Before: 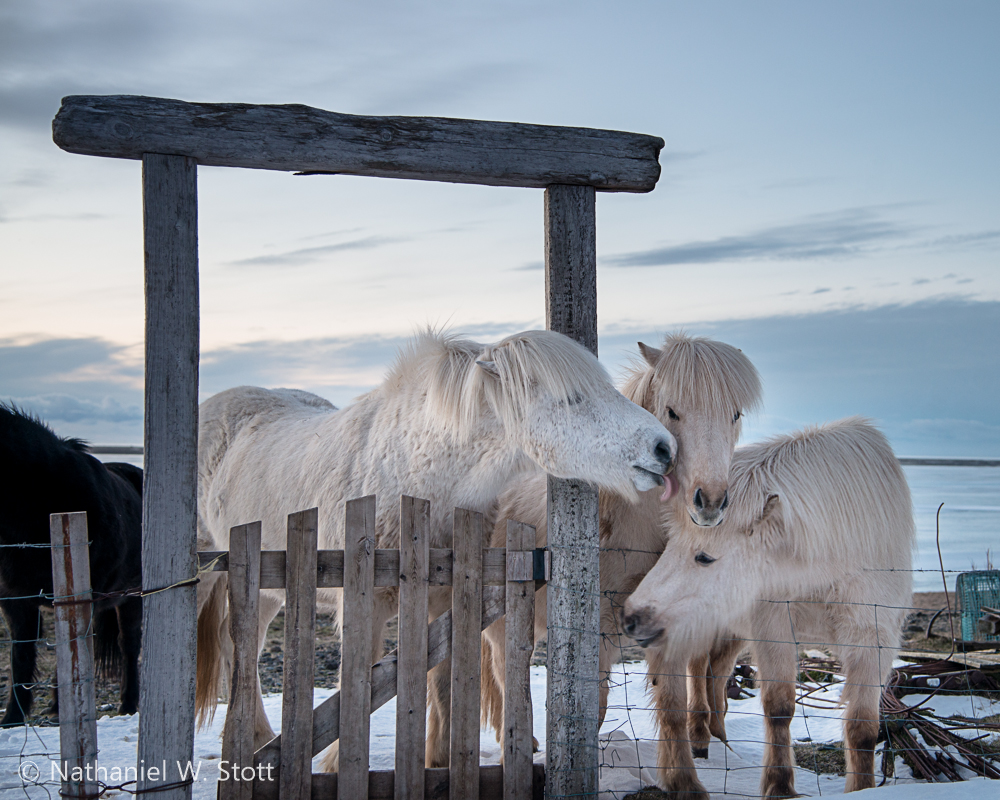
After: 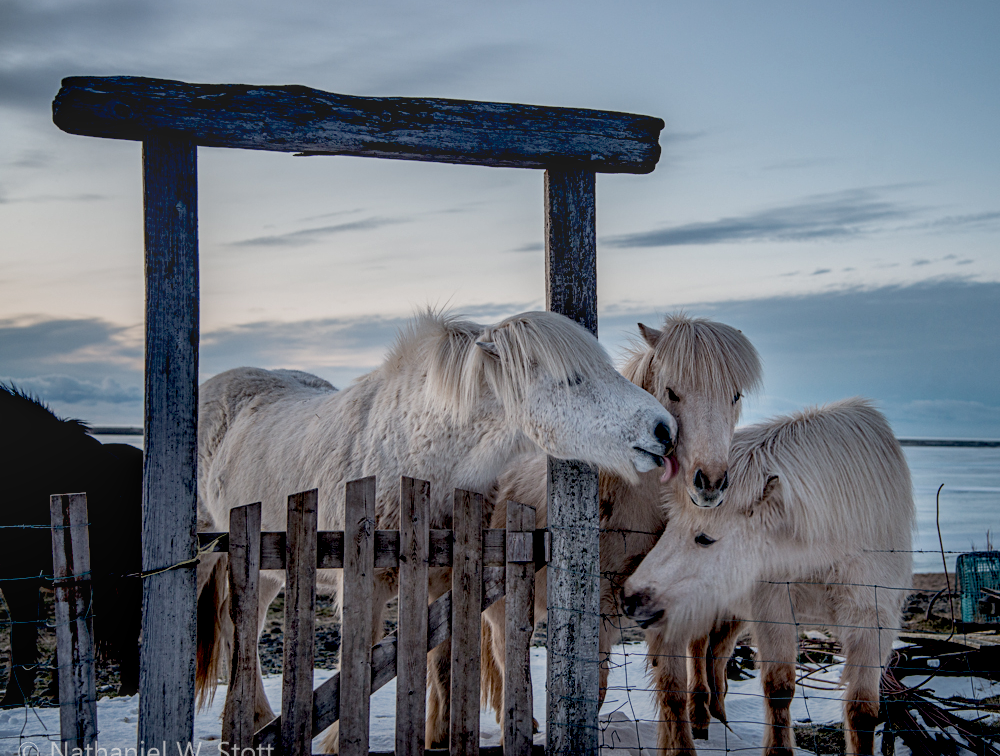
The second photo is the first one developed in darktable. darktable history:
exposure: black level correction 0.046, exposure -0.228 EV, compensate highlight preservation false
crop and rotate: top 2.479%, bottom 3.018%
graduated density: rotation -180°, offset 27.42
local contrast: highlights 0%, shadows 0%, detail 133%
